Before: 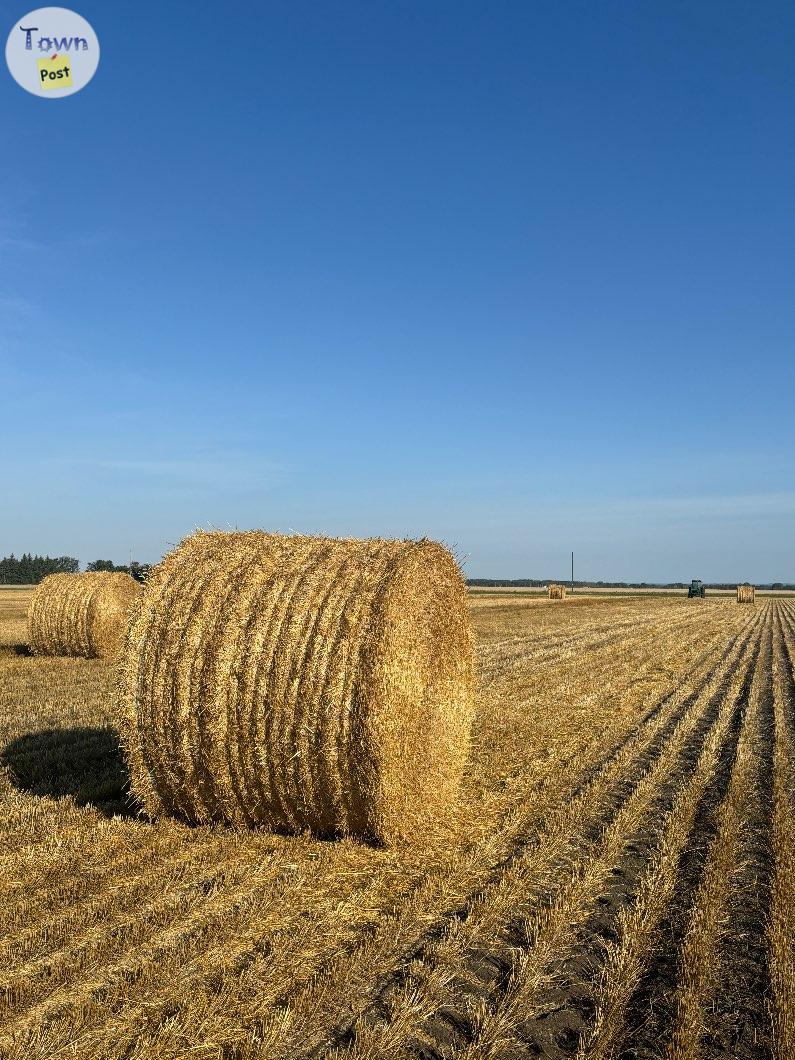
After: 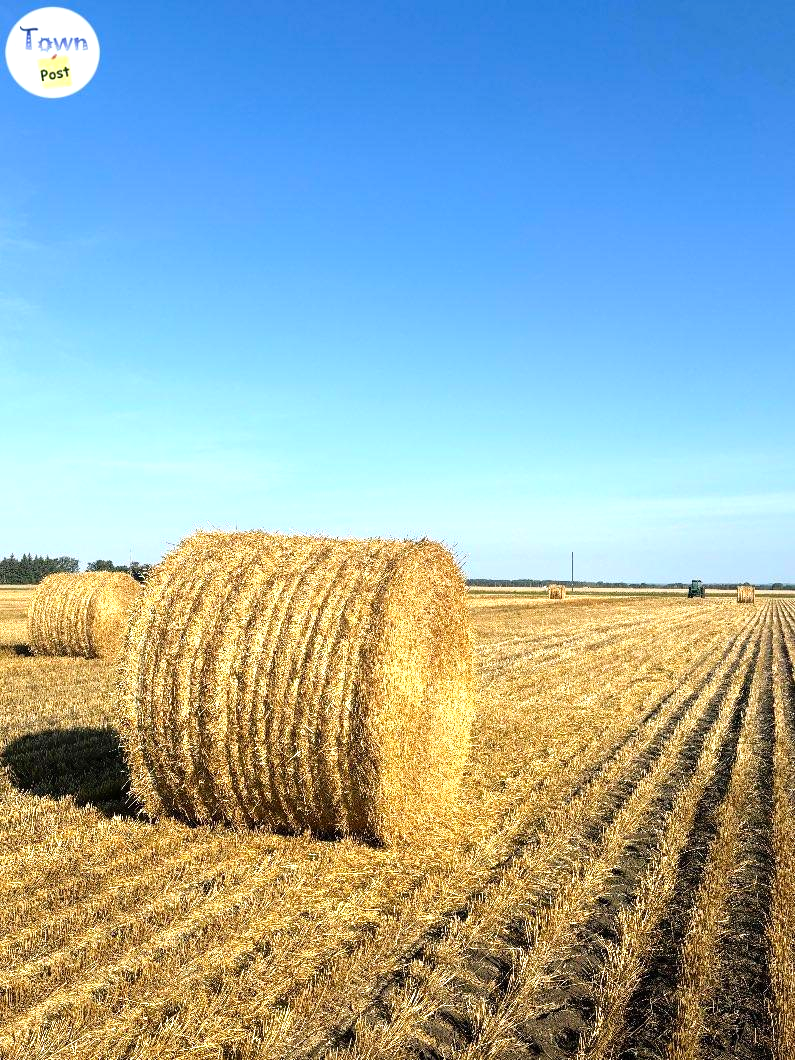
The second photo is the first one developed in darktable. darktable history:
levels: white 99.92%, levels [0, 0.435, 0.917]
tone equalizer: -8 EV -0.76 EV, -7 EV -0.684 EV, -6 EV -0.605 EV, -5 EV -0.366 EV, -3 EV 0.367 EV, -2 EV 0.6 EV, -1 EV 0.677 EV, +0 EV 0.727 EV
